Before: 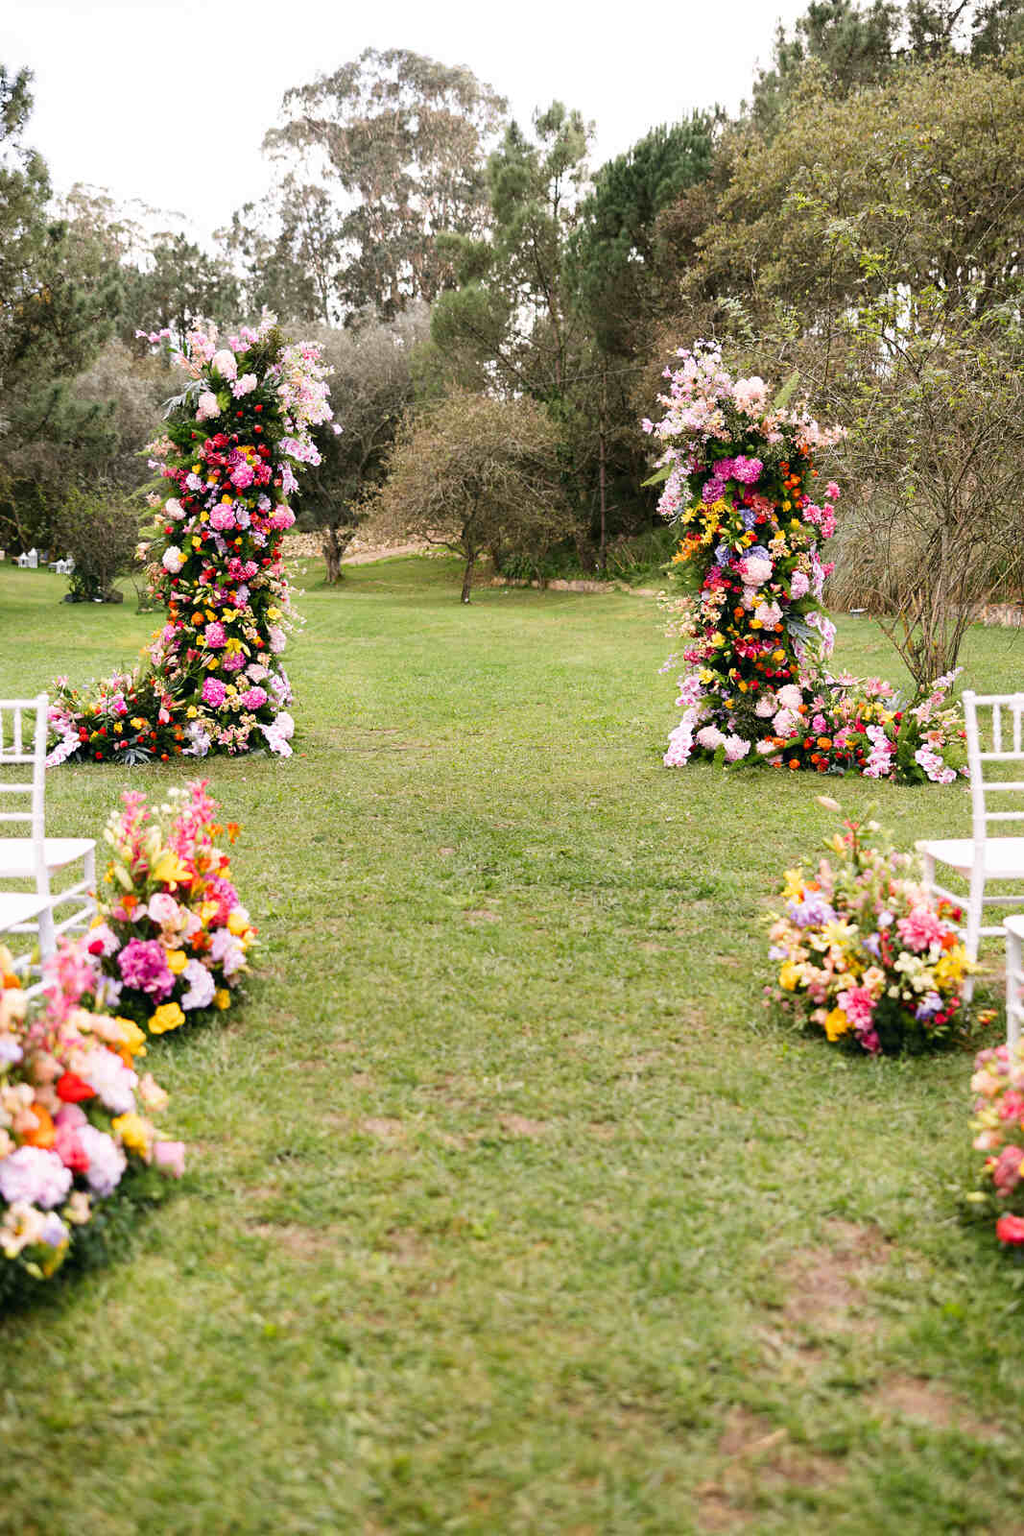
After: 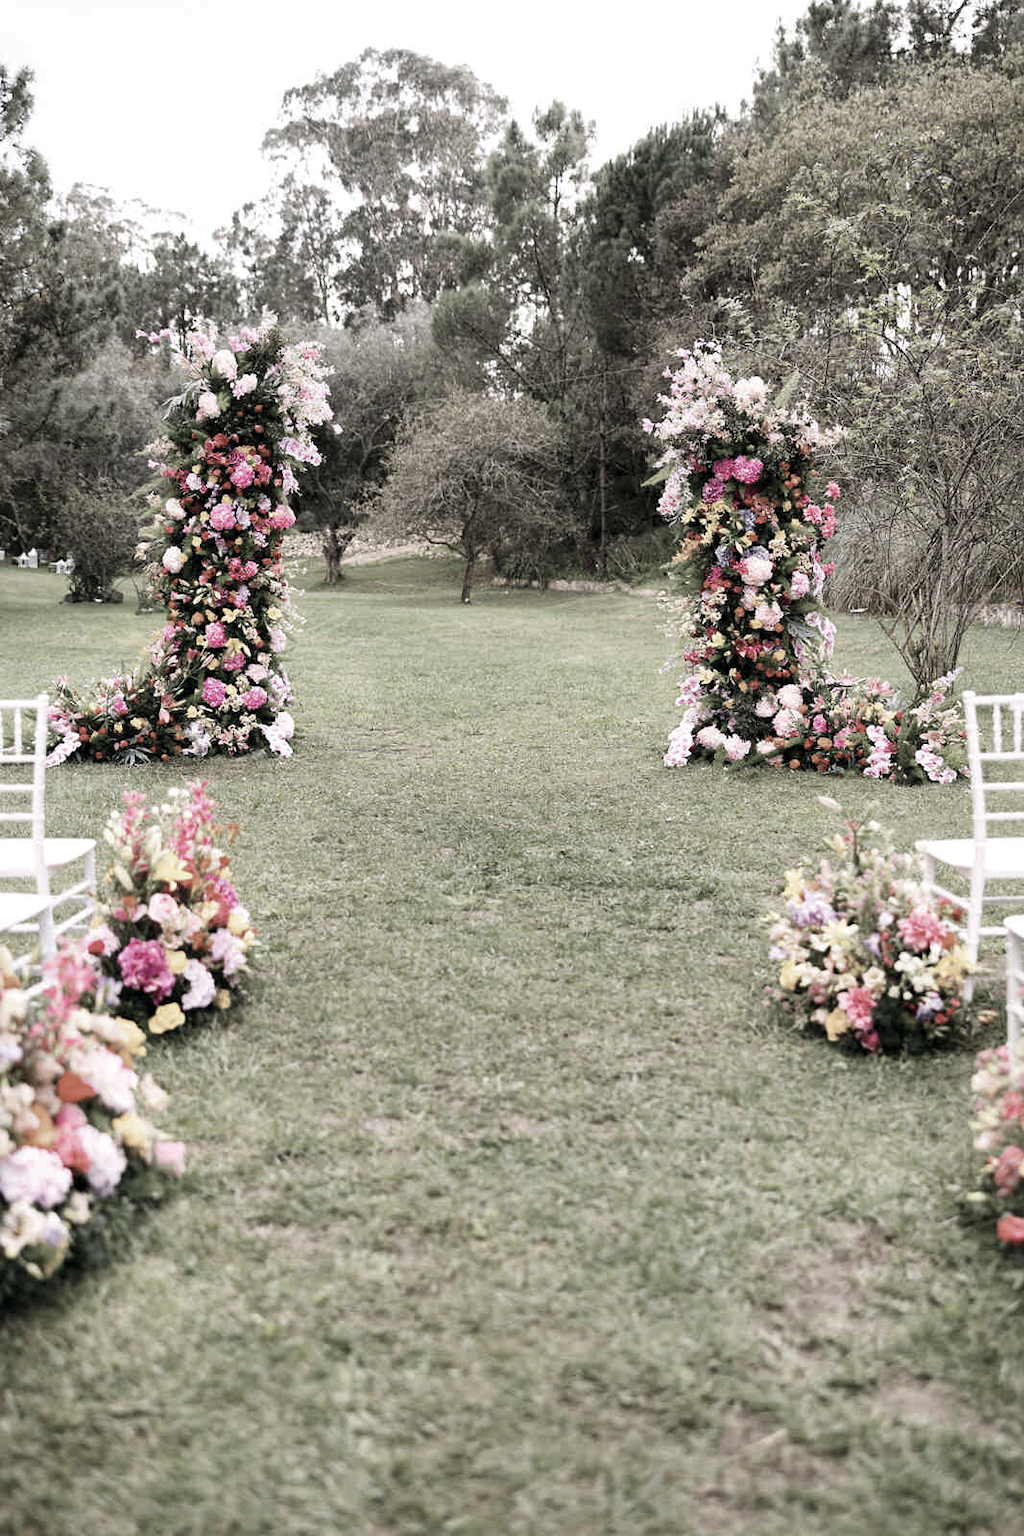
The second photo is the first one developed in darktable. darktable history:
local contrast: mode bilateral grid, contrast 19, coarseness 49, detail 120%, midtone range 0.2
color zones: curves: ch1 [(0, 0.34) (0.143, 0.164) (0.286, 0.152) (0.429, 0.176) (0.571, 0.173) (0.714, 0.188) (0.857, 0.199) (1, 0.34)]
